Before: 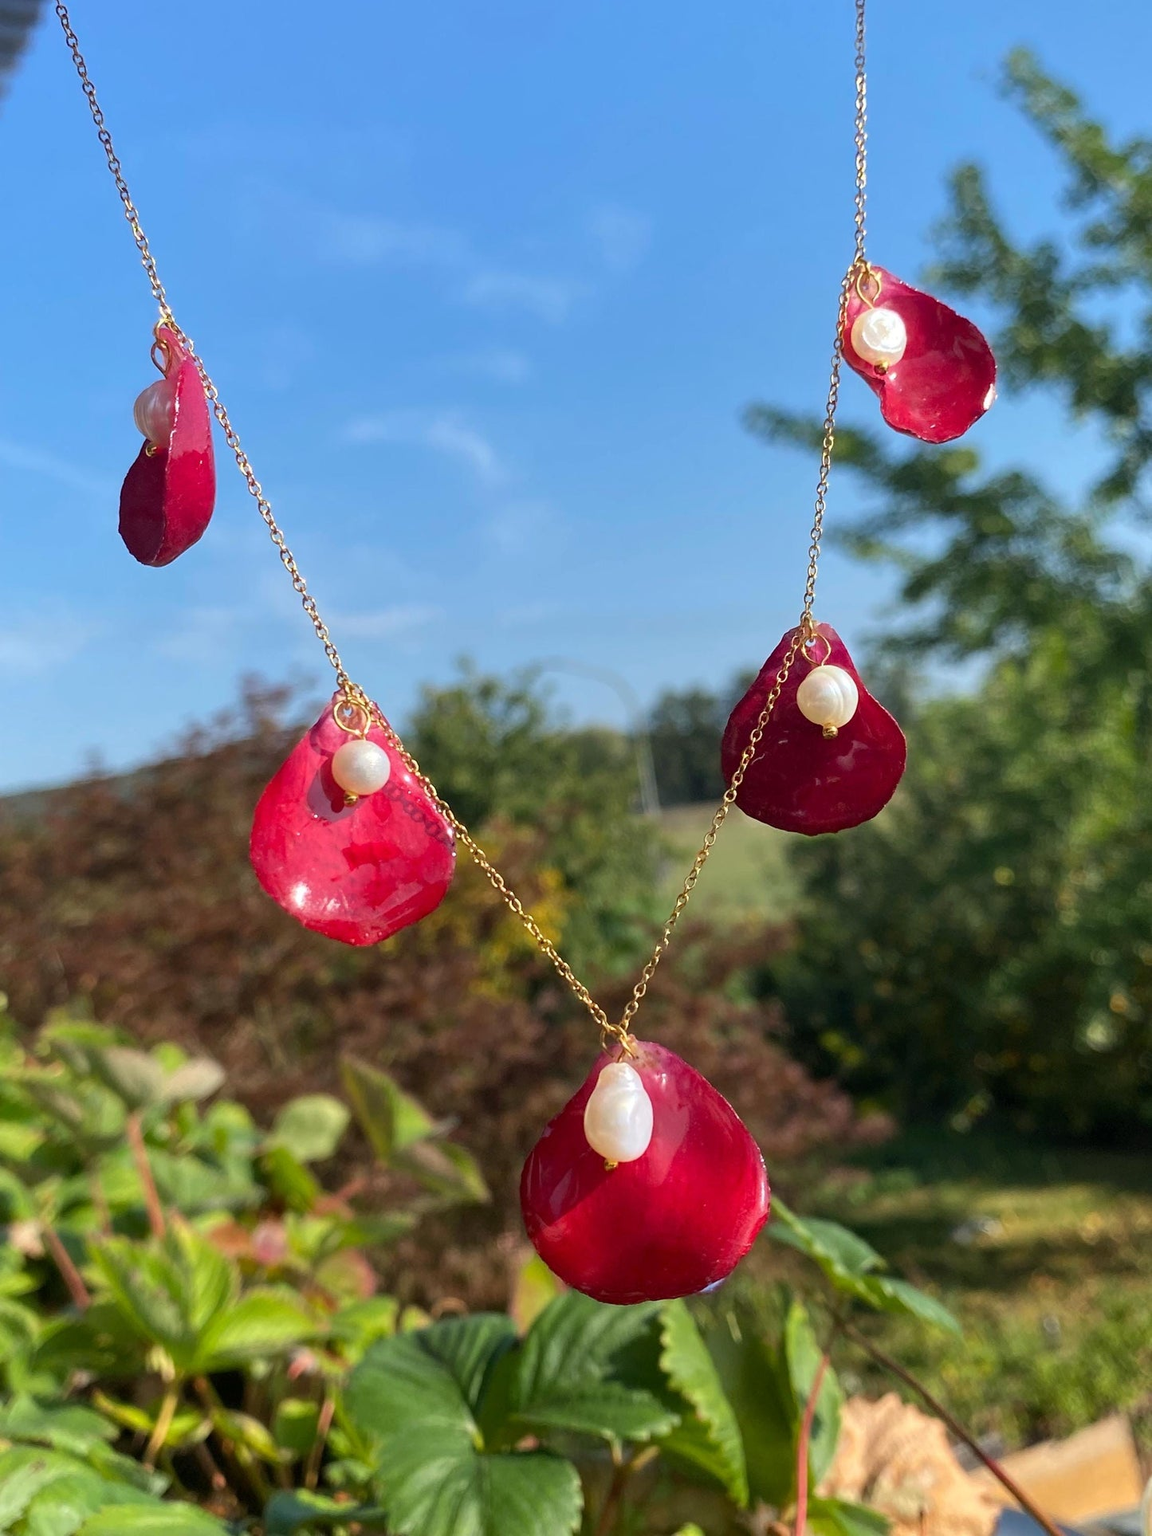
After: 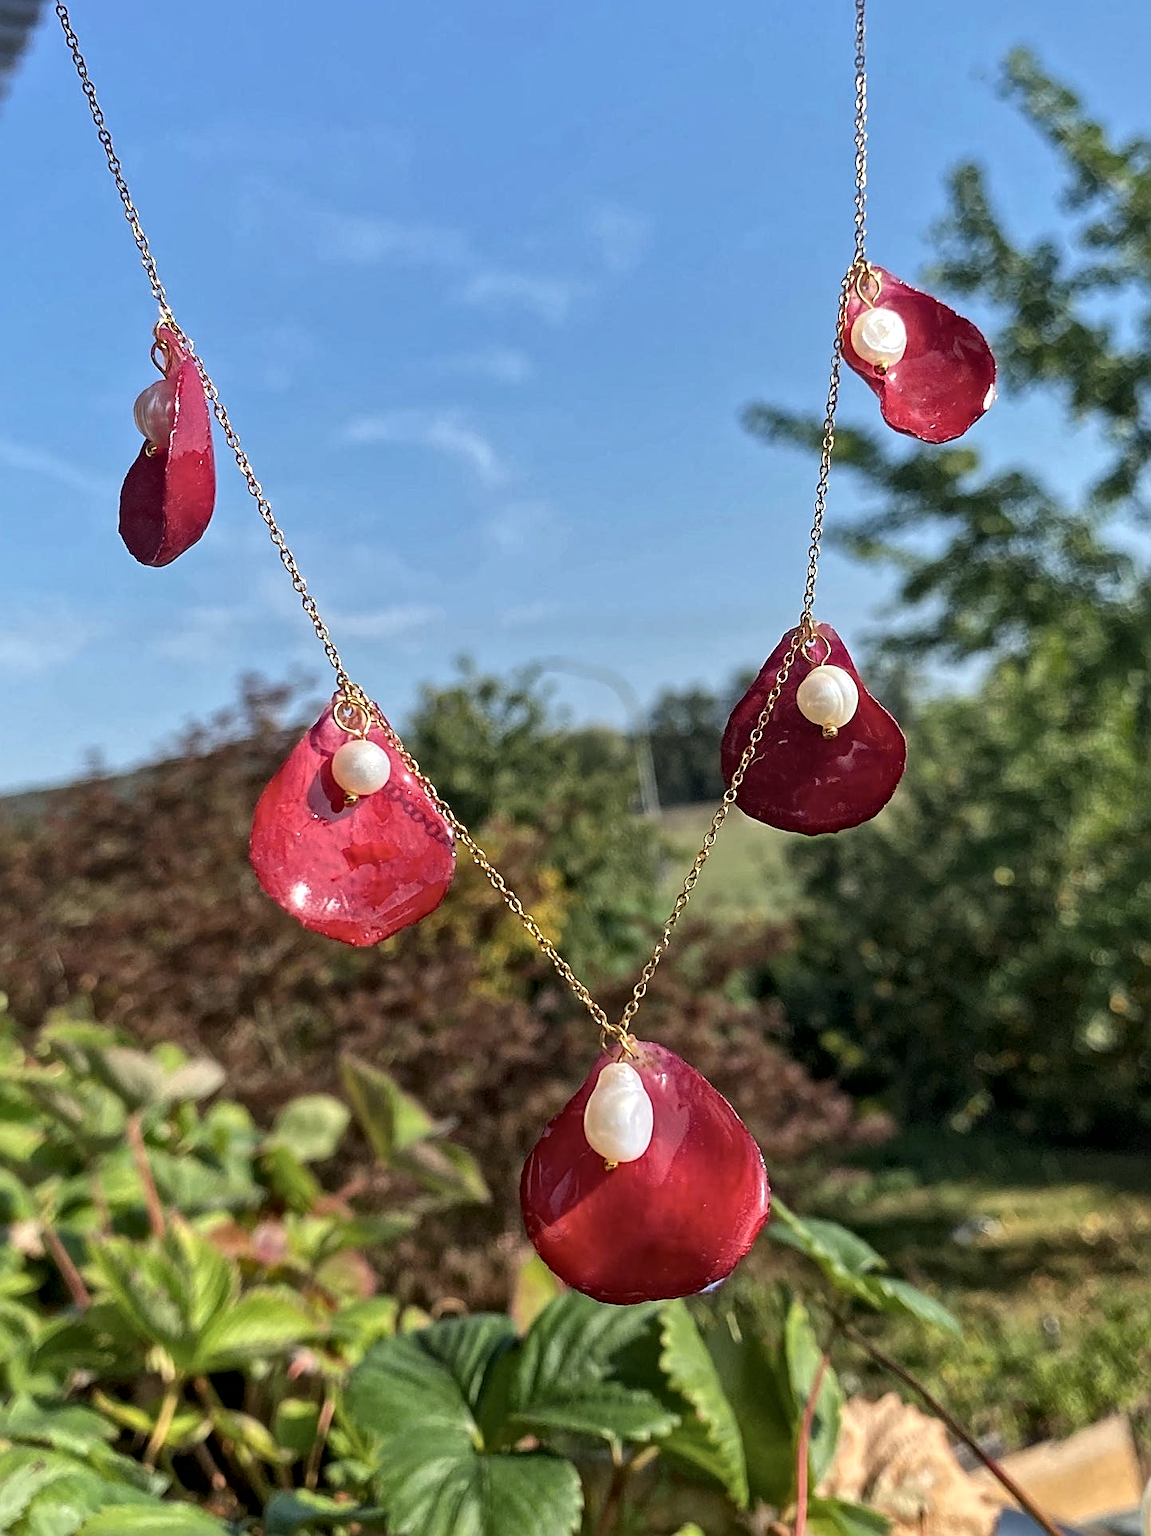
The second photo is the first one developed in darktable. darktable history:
color contrast: green-magenta contrast 0.84, blue-yellow contrast 0.86
sharpen: on, module defaults
local contrast: mode bilateral grid, contrast 20, coarseness 19, detail 163%, midtone range 0.2
